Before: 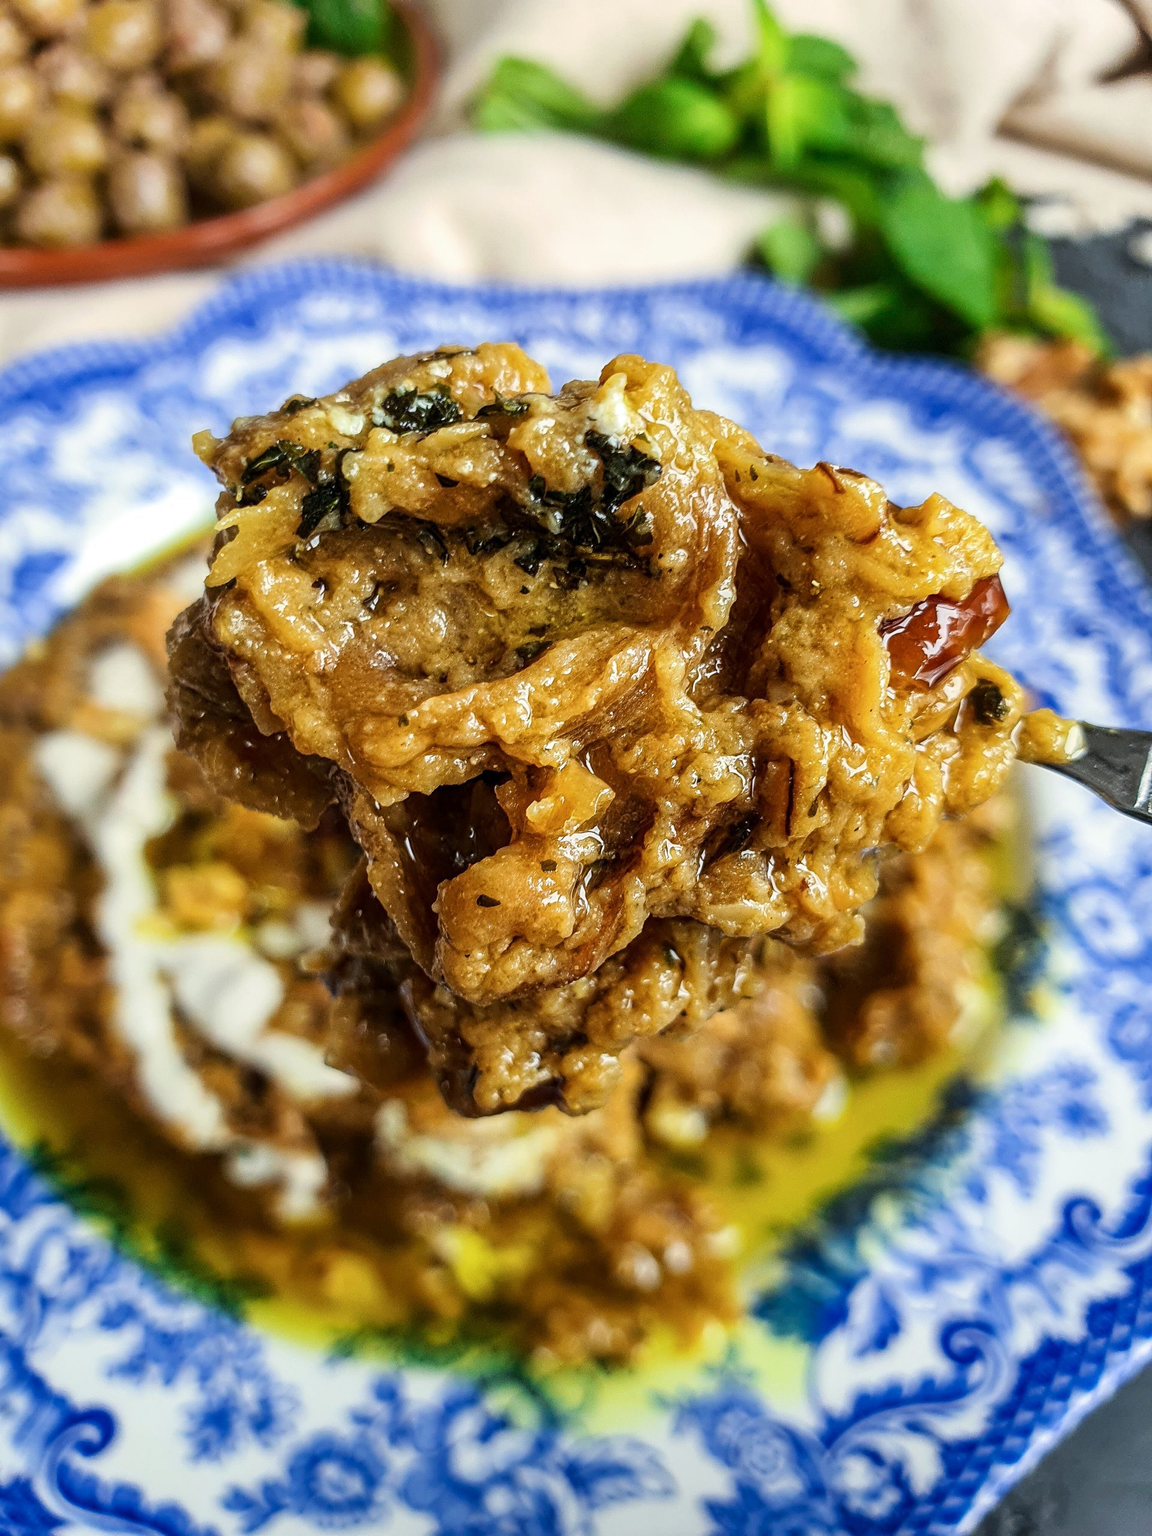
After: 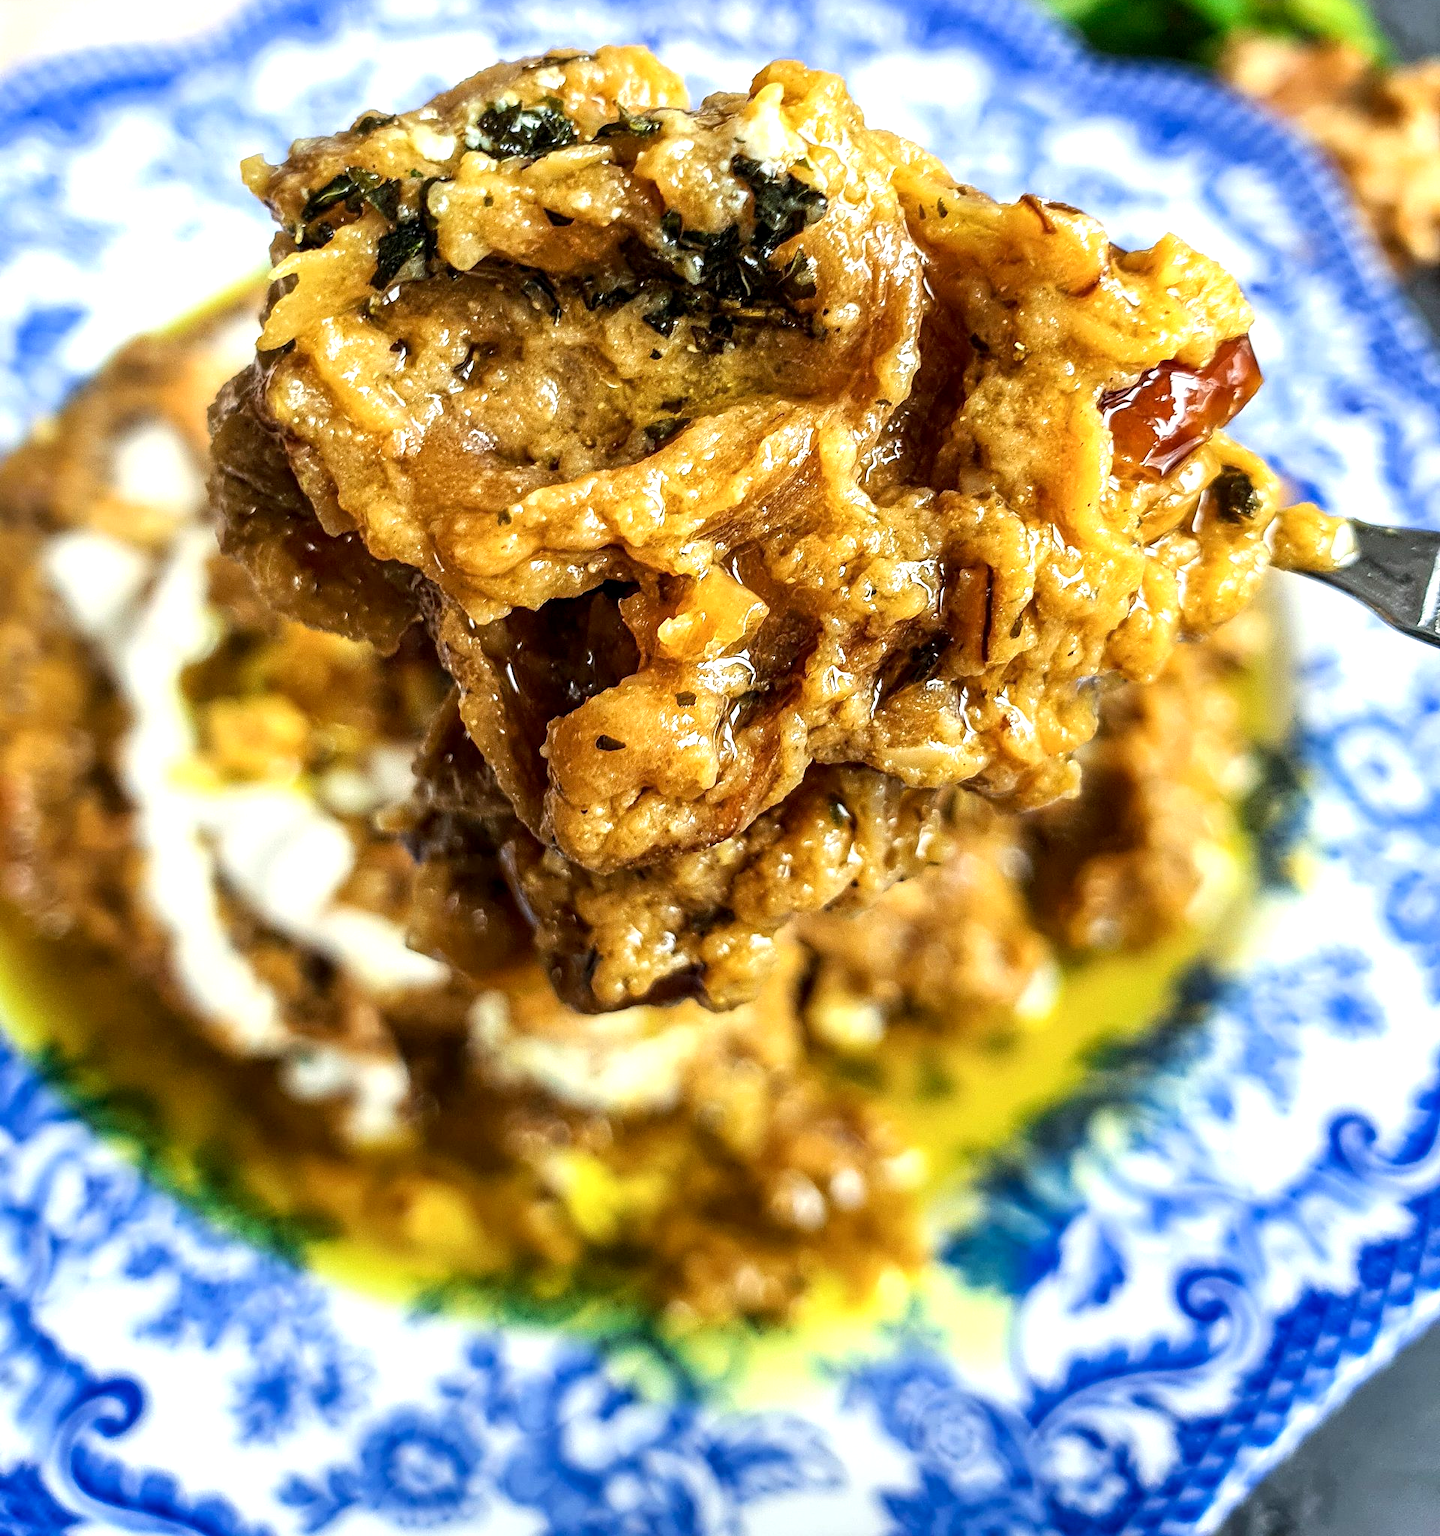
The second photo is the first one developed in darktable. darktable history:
exposure: black level correction 0.001, exposure 0.675 EV, compensate highlight preservation false
crop and rotate: top 19.998%
